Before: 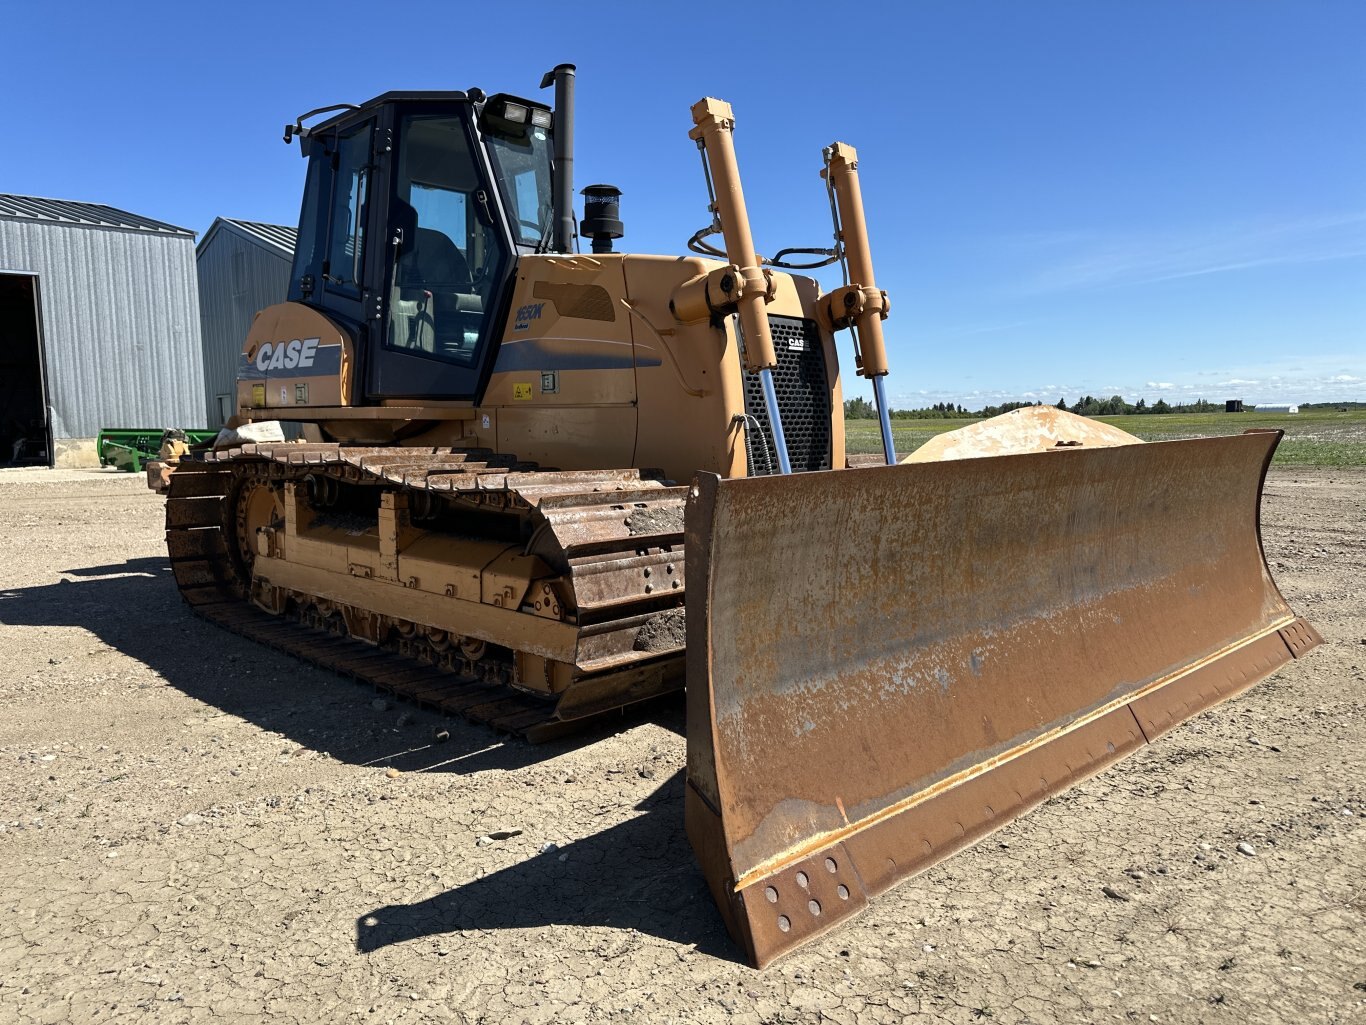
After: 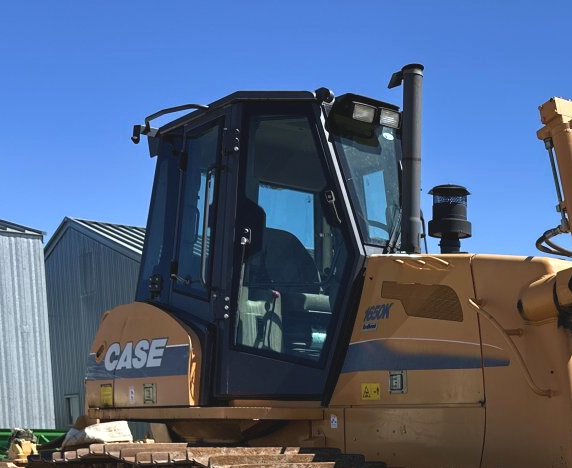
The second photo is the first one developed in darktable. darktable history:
exposure: black level correction -0.007, exposure 0.066 EV, compensate highlight preservation false
crop and rotate: left 11.156%, top 0.059%, right 46.903%, bottom 54.23%
tone equalizer: on, module defaults
velvia: strength 27.44%
